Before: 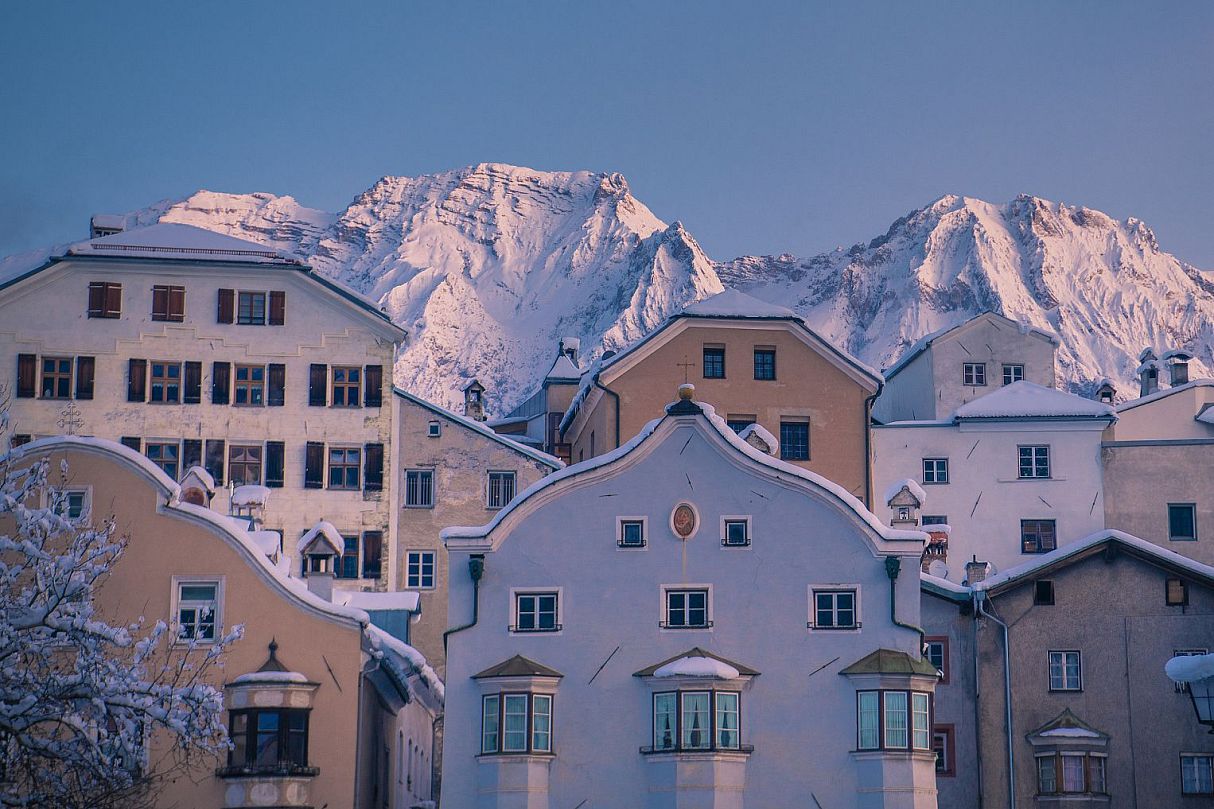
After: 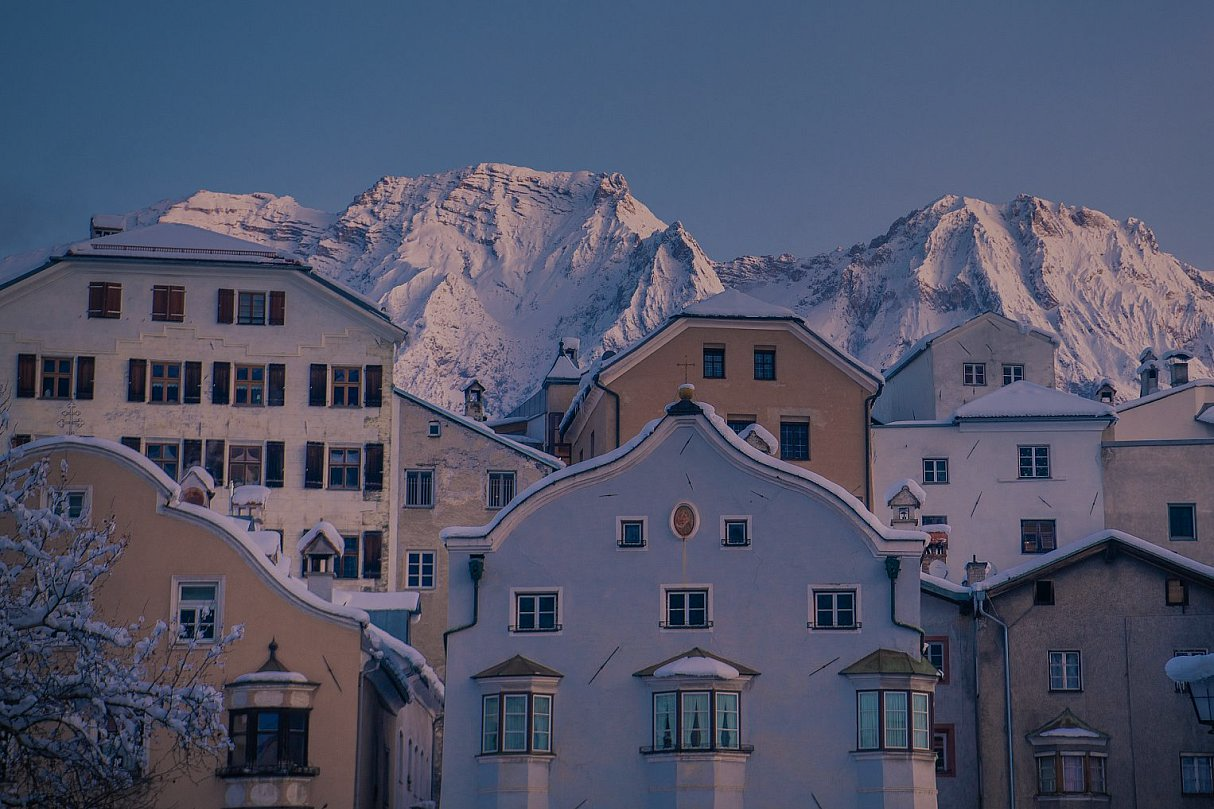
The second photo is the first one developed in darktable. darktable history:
exposure: black level correction 0, exposure -0.858 EV, compensate highlight preservation false
